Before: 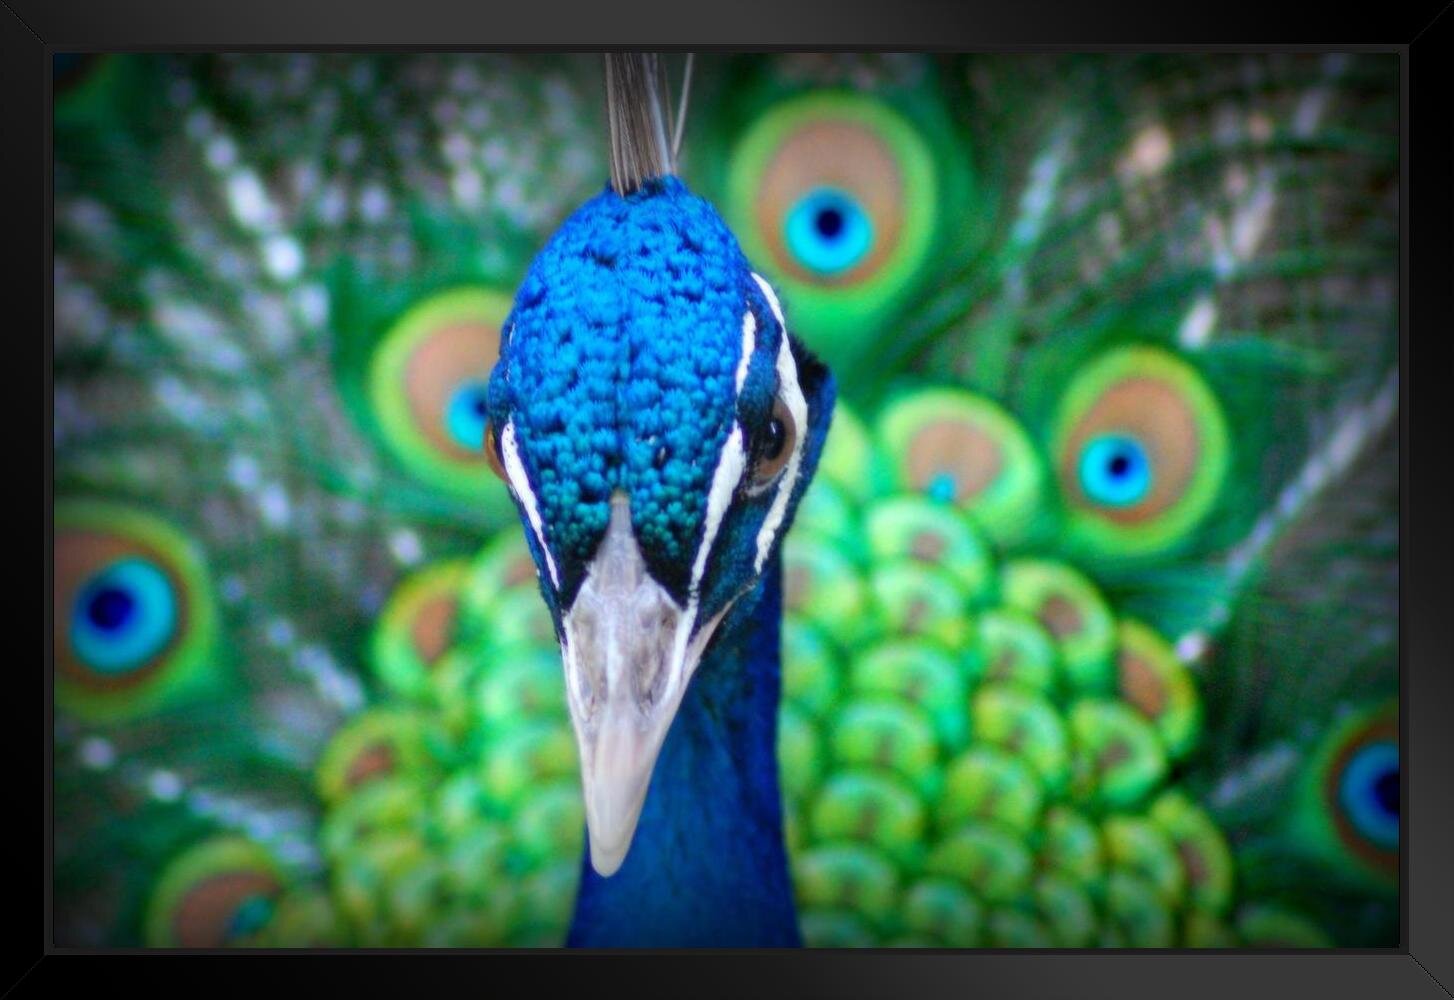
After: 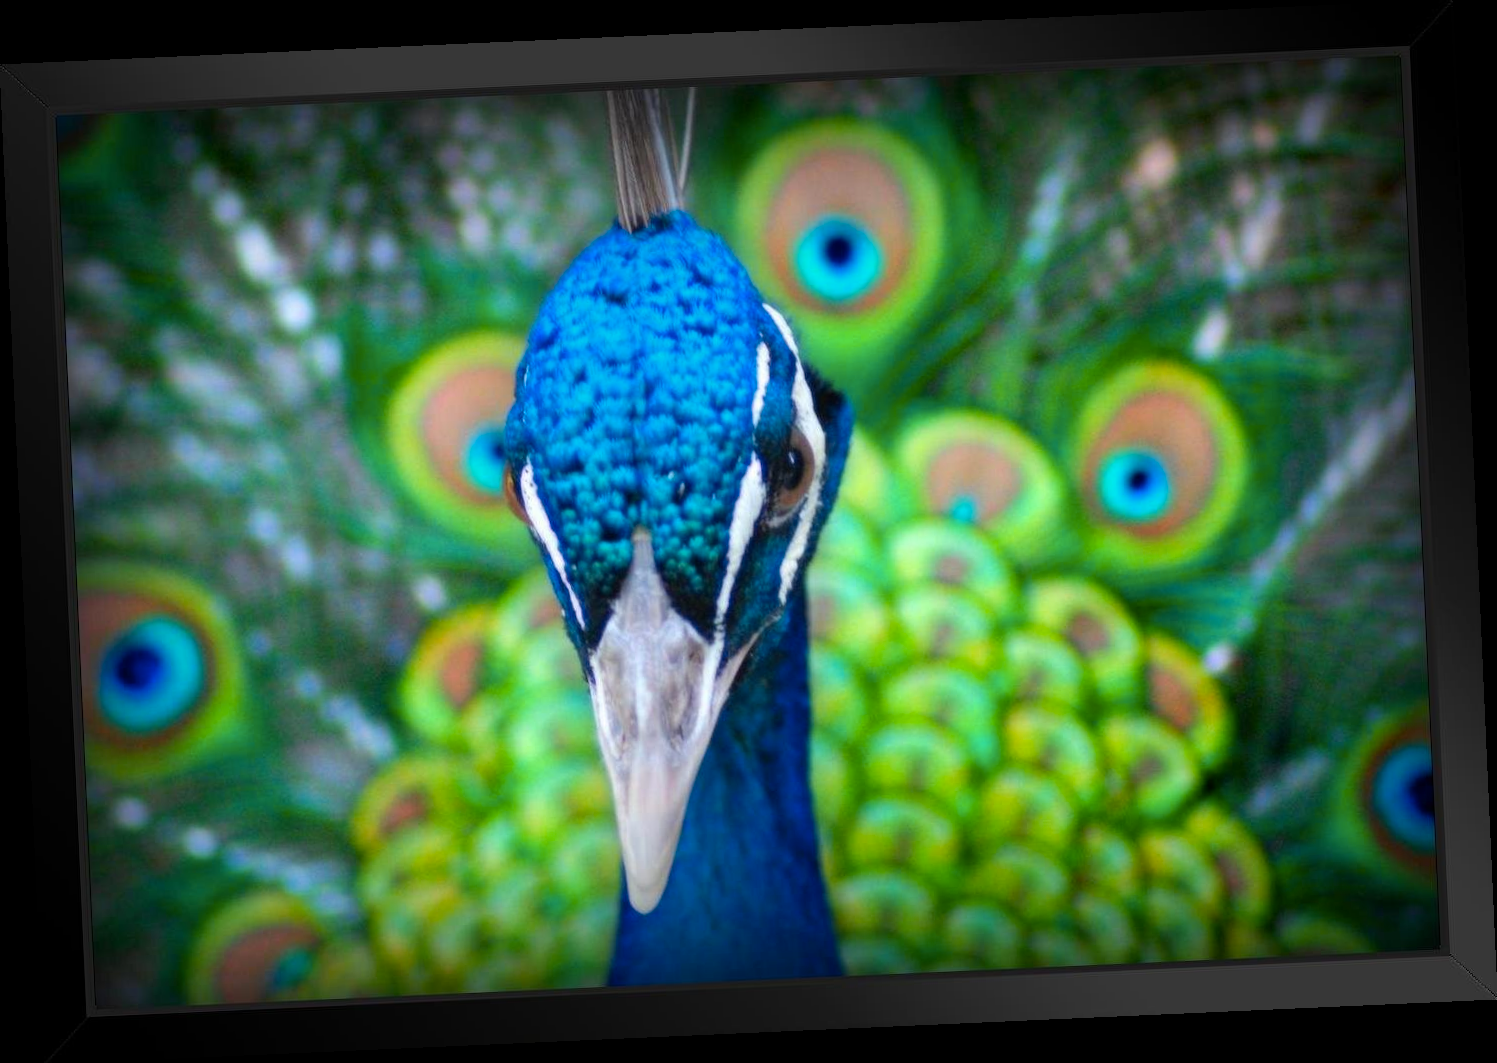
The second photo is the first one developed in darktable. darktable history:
color zones: curves: ch1 [(0.235, 0.558) (0.75, 0.5)]; ch2 [(0.25, 0.462) (0.749, 0.457)], mix 25.94%
rotate and perspective: rotation -2.56°, automatic cropping off
